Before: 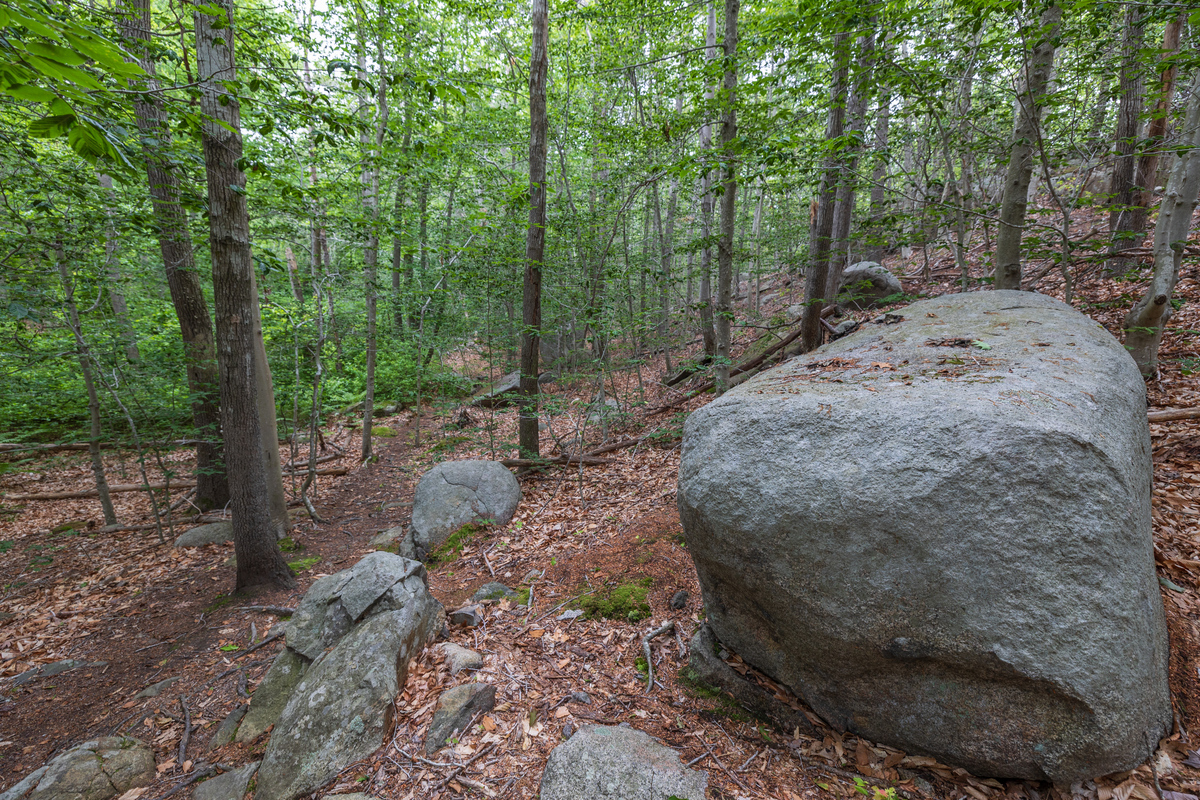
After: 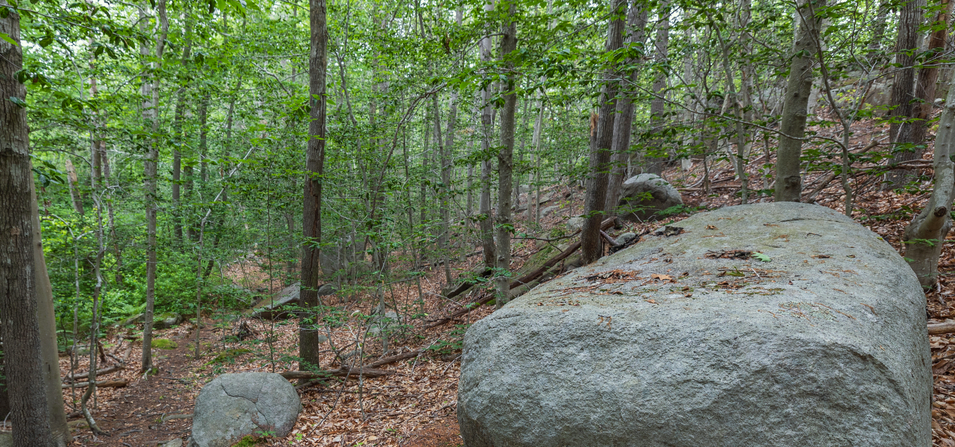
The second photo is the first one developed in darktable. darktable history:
color correction: highlights a* -4.25, highlights b* 6.66
crop: left 18.348%, top 11.107%, right 2.047%, bottom 32.963%
